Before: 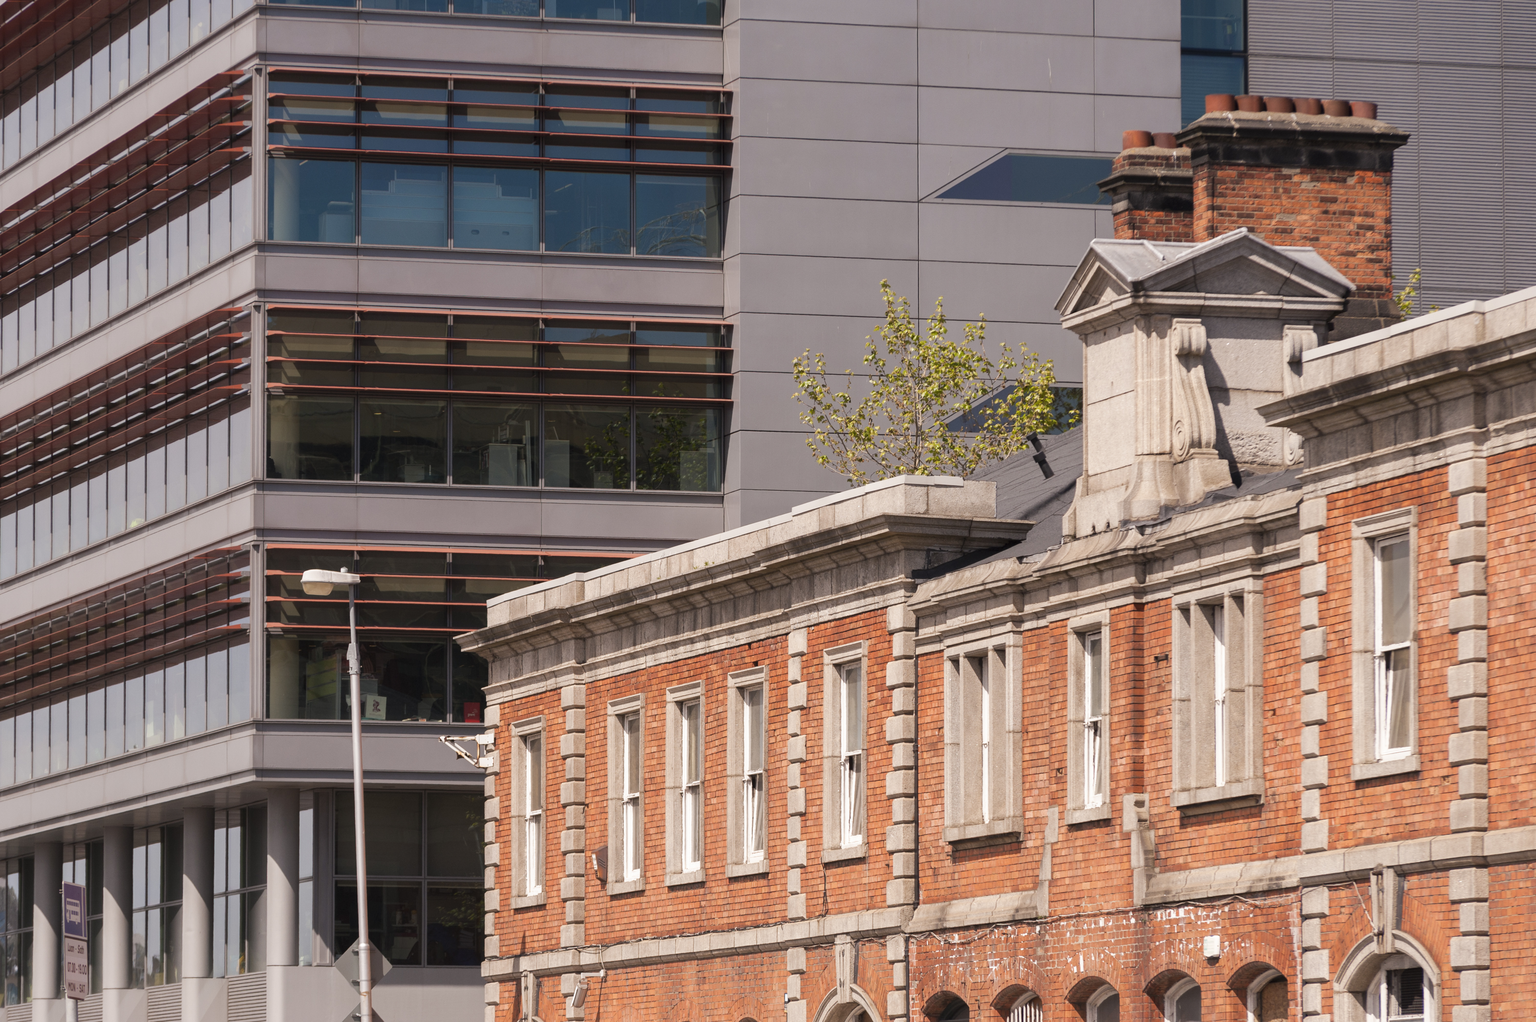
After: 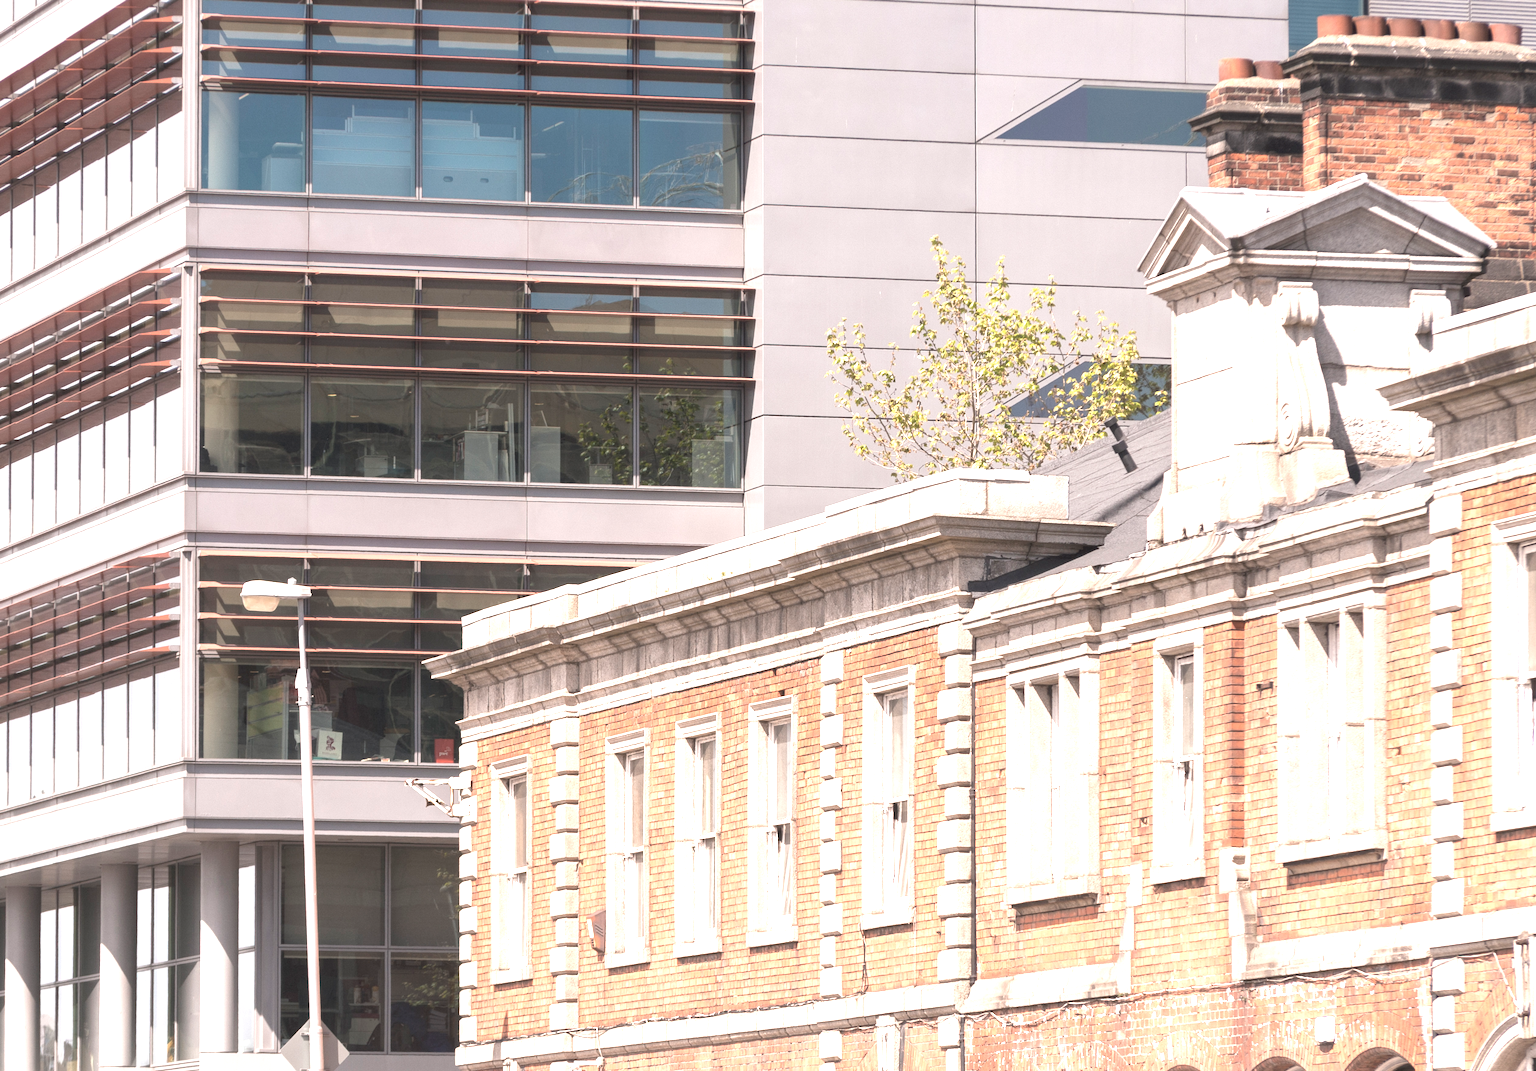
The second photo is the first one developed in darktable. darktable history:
local contrast: highlights 102%, shadows 98%, detail 119%, midtone range 0.2
crop: left 6.463%, top 8.038%, right 9.529%, bottom 3.837%
exposure: exposure 1.988 EV, compensate highlight preservation false
contrast brightness saturation: contrast -0.241, saturation -0.424
